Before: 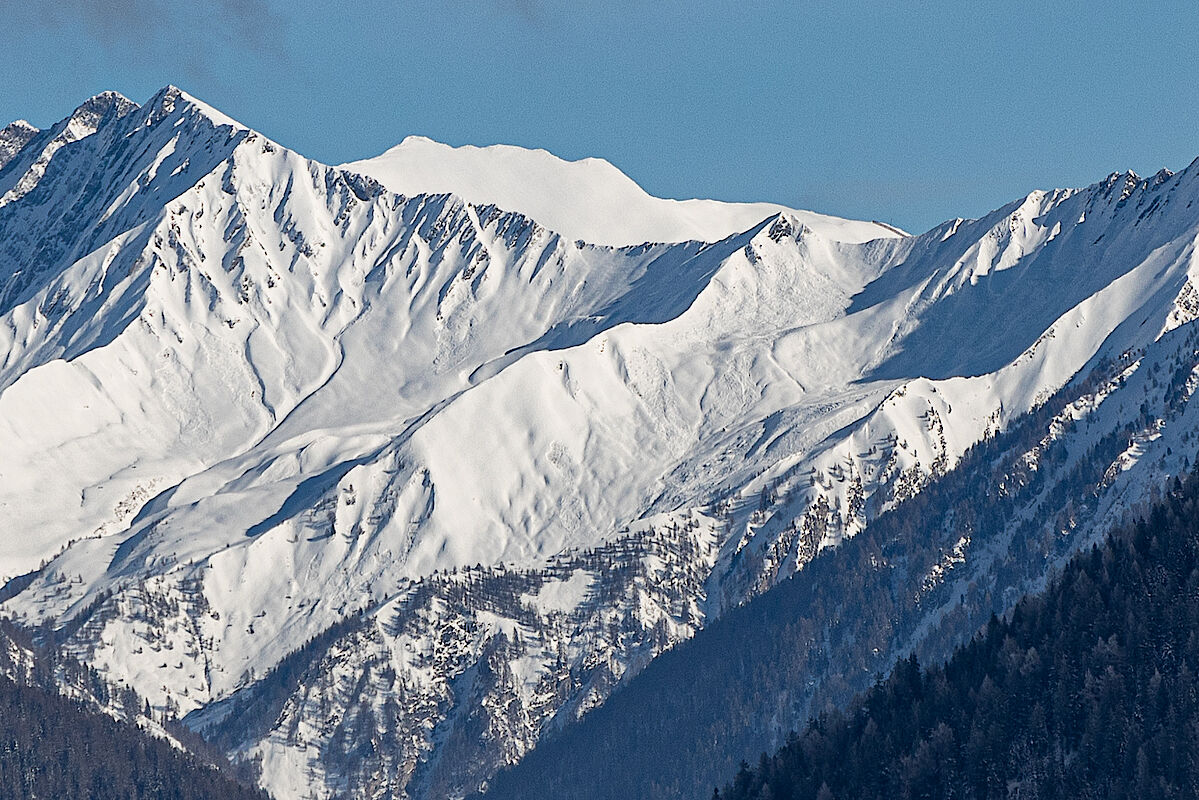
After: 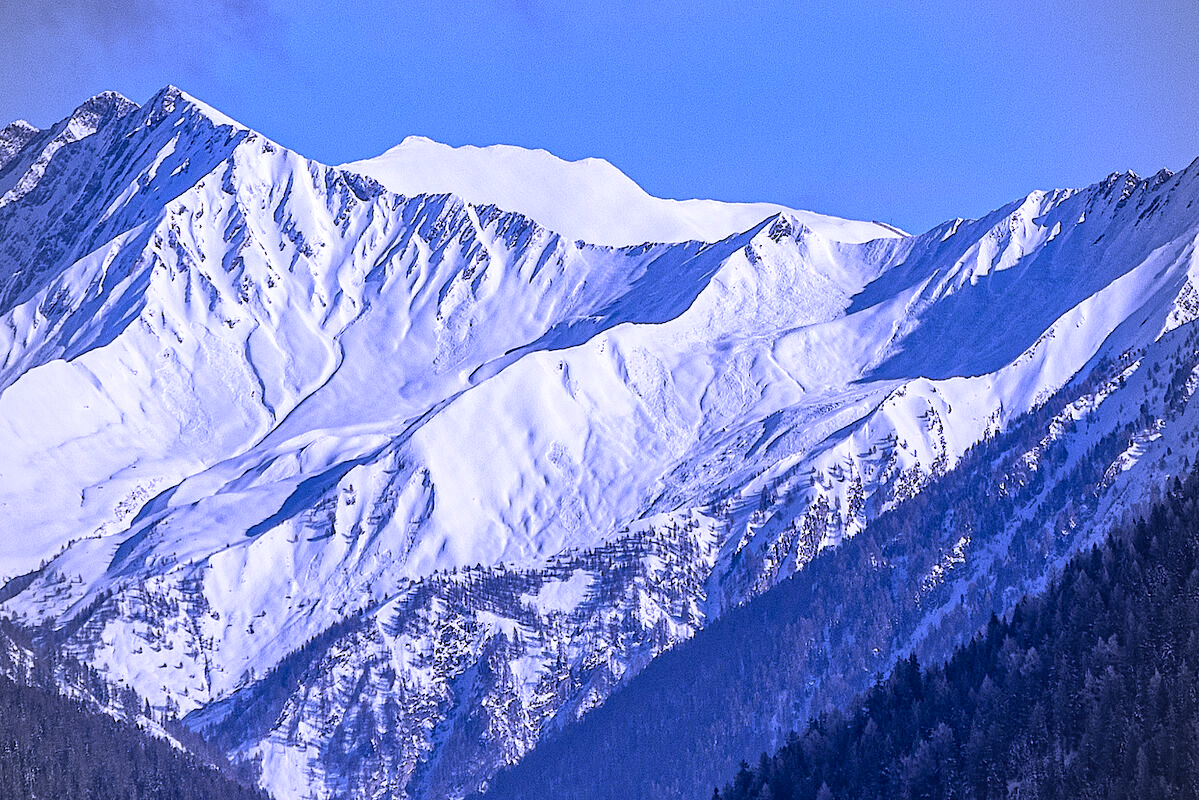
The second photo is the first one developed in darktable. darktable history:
local contrast: detail 130%
white balance: red 0.98, blue 1.61
vignetting: on, module defaults
